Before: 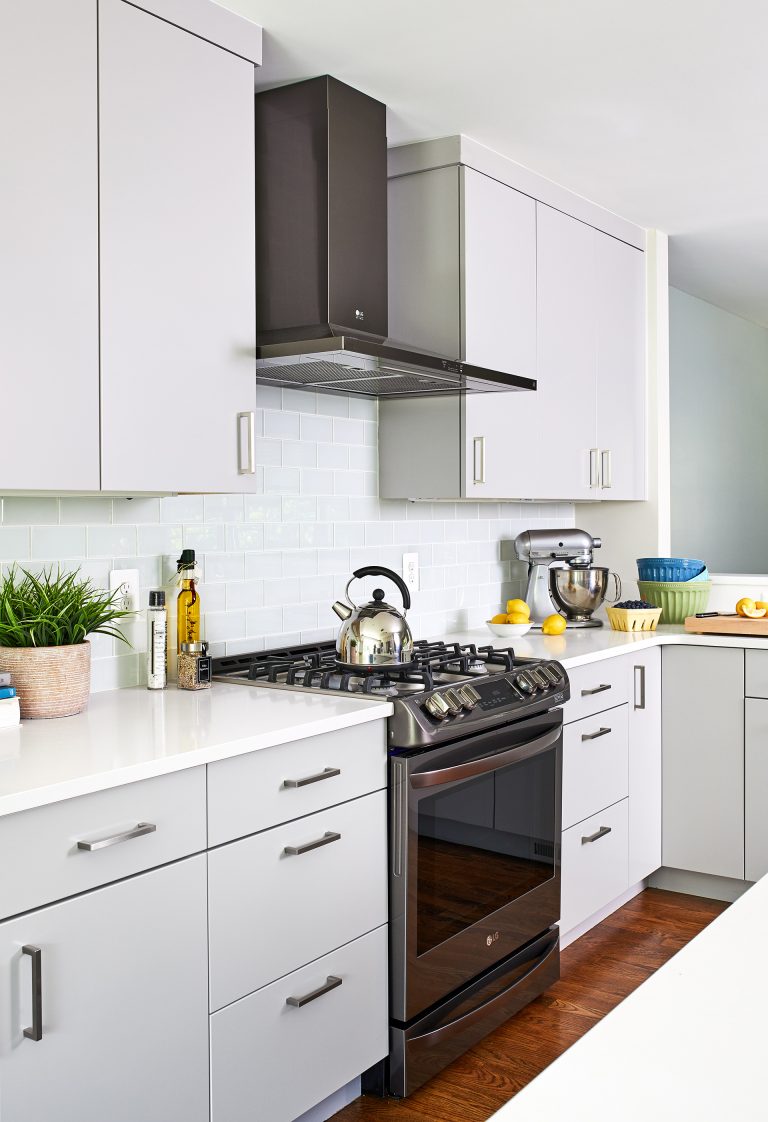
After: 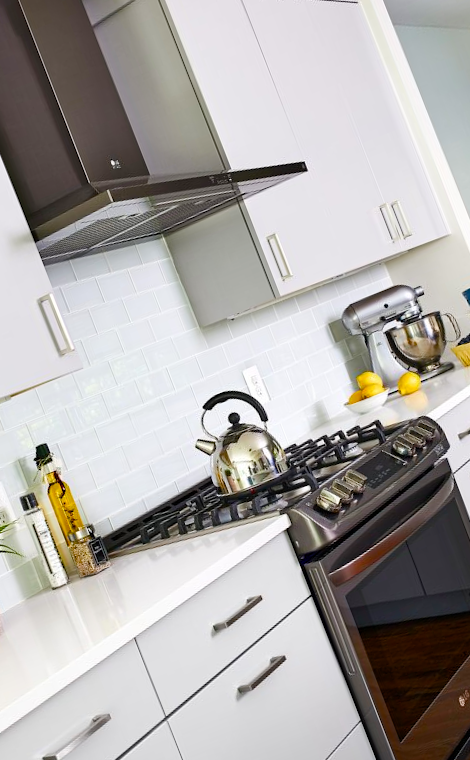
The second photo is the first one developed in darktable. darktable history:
color balance rgb: shadows lift › luminance -20.33%, perceptual saturation grading › global saturation 24.039%, perceptual saturation grading › highlights -23.632%, perceptual saturation grading › mid-tones 24.056%, perceptual saturation grading › shadows 40.743%, global vibrance 11.223%
crop and rotate: angle 21.11°, left 6.879%, right 3.644%, bottom 1.066%
